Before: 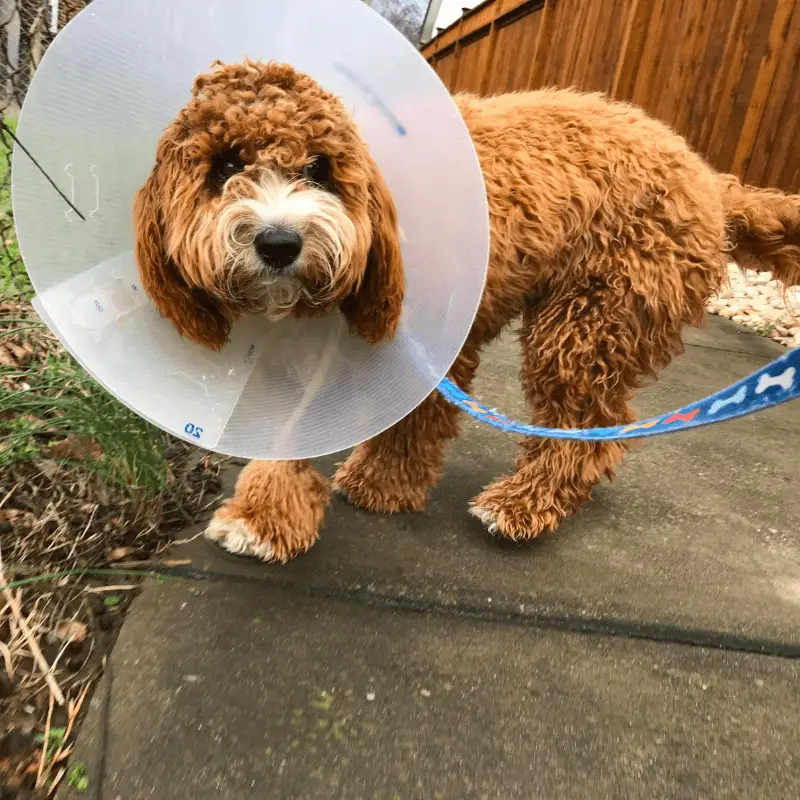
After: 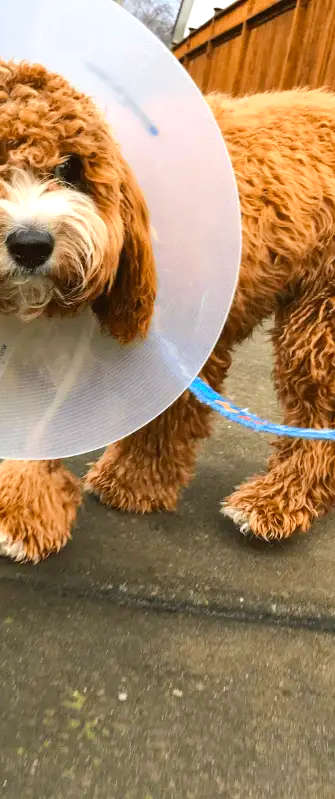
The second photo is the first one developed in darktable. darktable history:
exposure: compensate highlight preservation false
levels: levels [0, 0.476, 0.951]
crop: left 31.035%, right 27.055%
color balance rgb: perceptual saturation grading › global saturation 0.009%, perceptual brilliance grading › mid-tones 9.513%, perceptual brilliance grading › shadows 15.271%, global vibrance 20%
